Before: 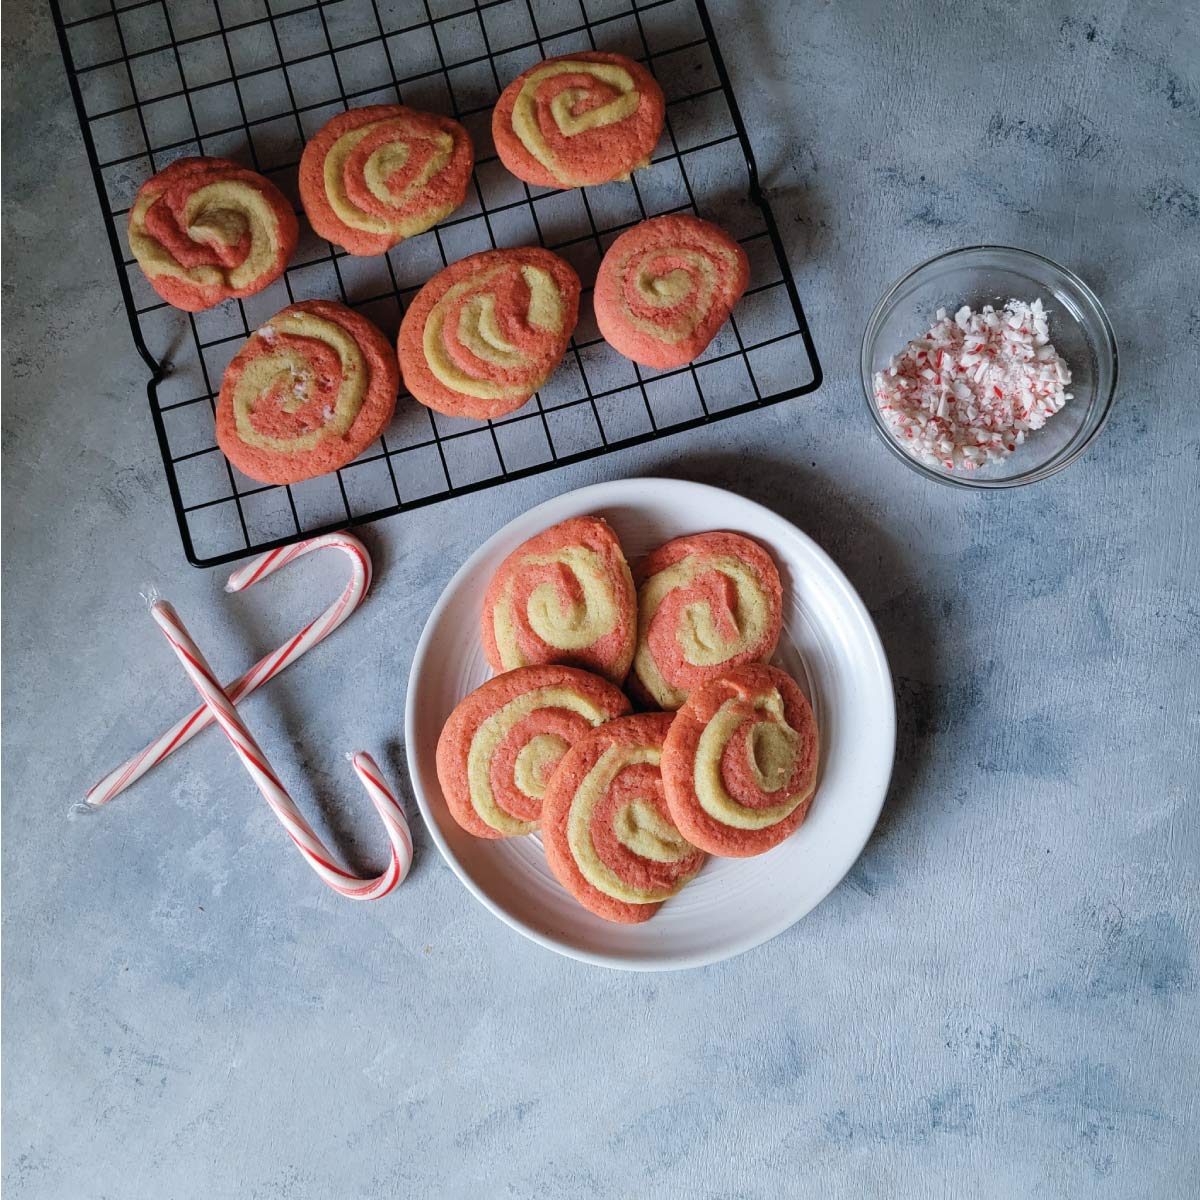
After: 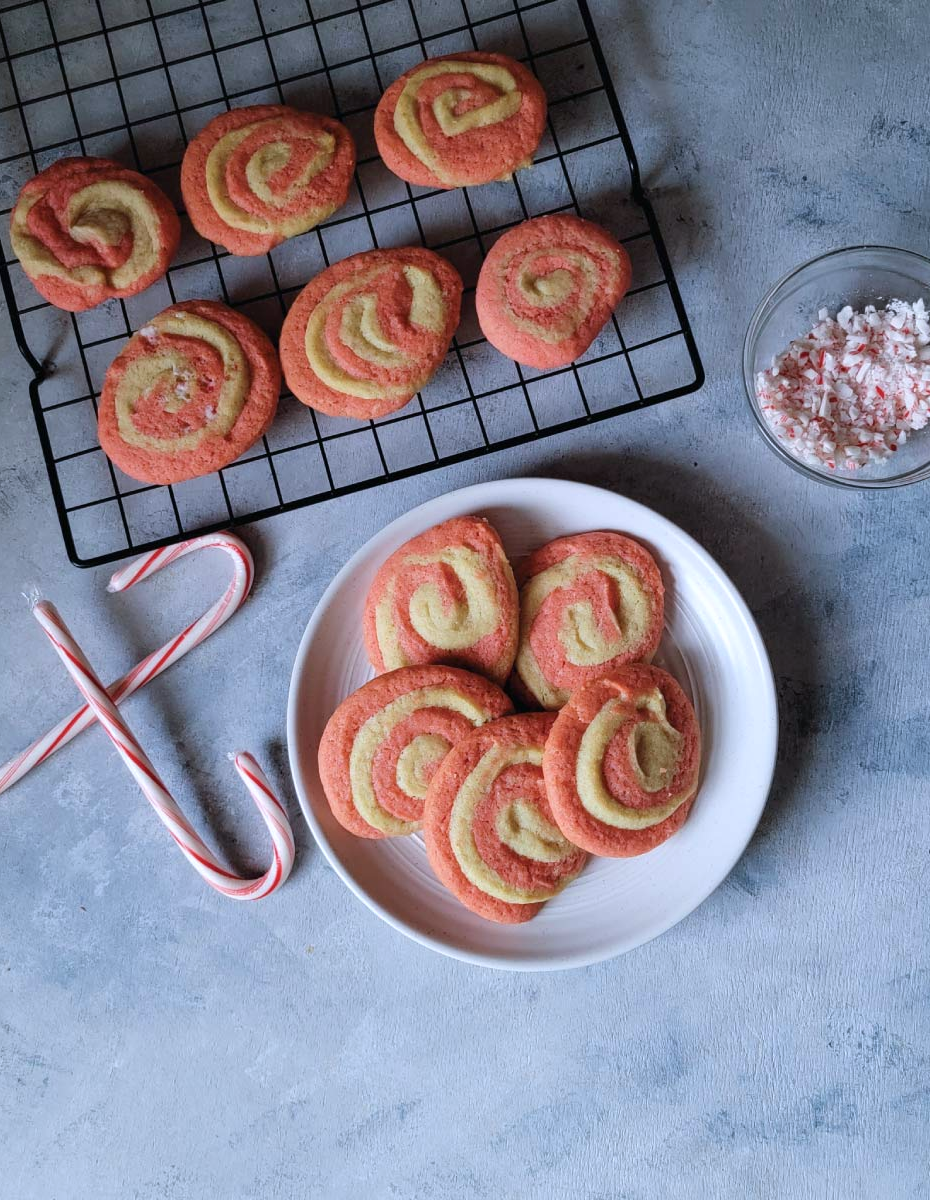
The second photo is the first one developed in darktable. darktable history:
crop: left 9.878%, right 12.593%
color calibration: illuminant as shot in camera, x 0.358, y 0.373, temperature 4628.91 K
